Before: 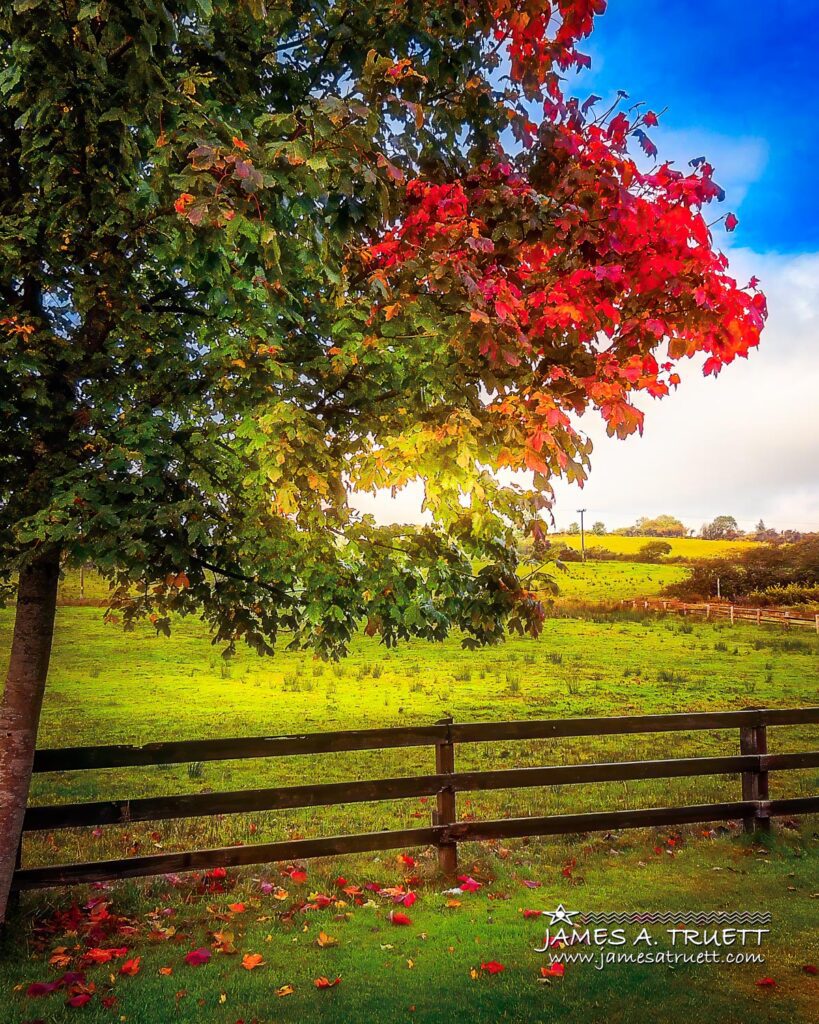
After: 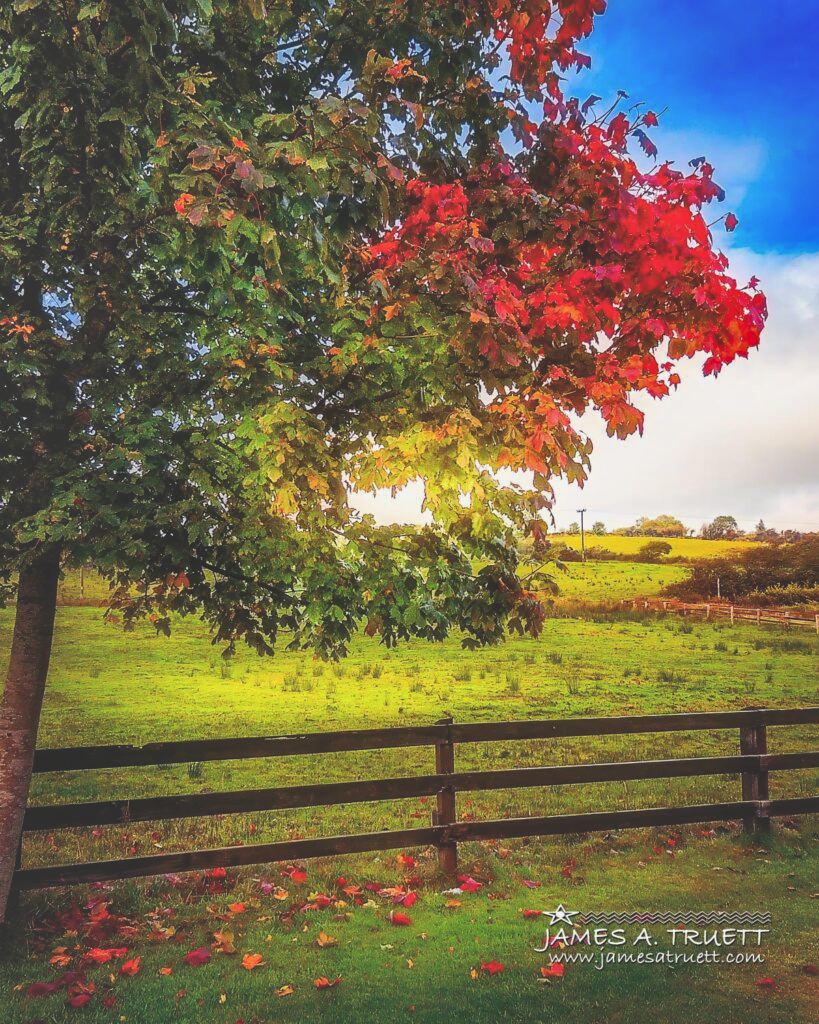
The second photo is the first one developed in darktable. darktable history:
shadows and highlights: low approximation 0.01, soften with gaussian
exposure: black level correction -0.026, exposure -0.119 EV, compensate exposure bias true, compensate highlight preservation false
